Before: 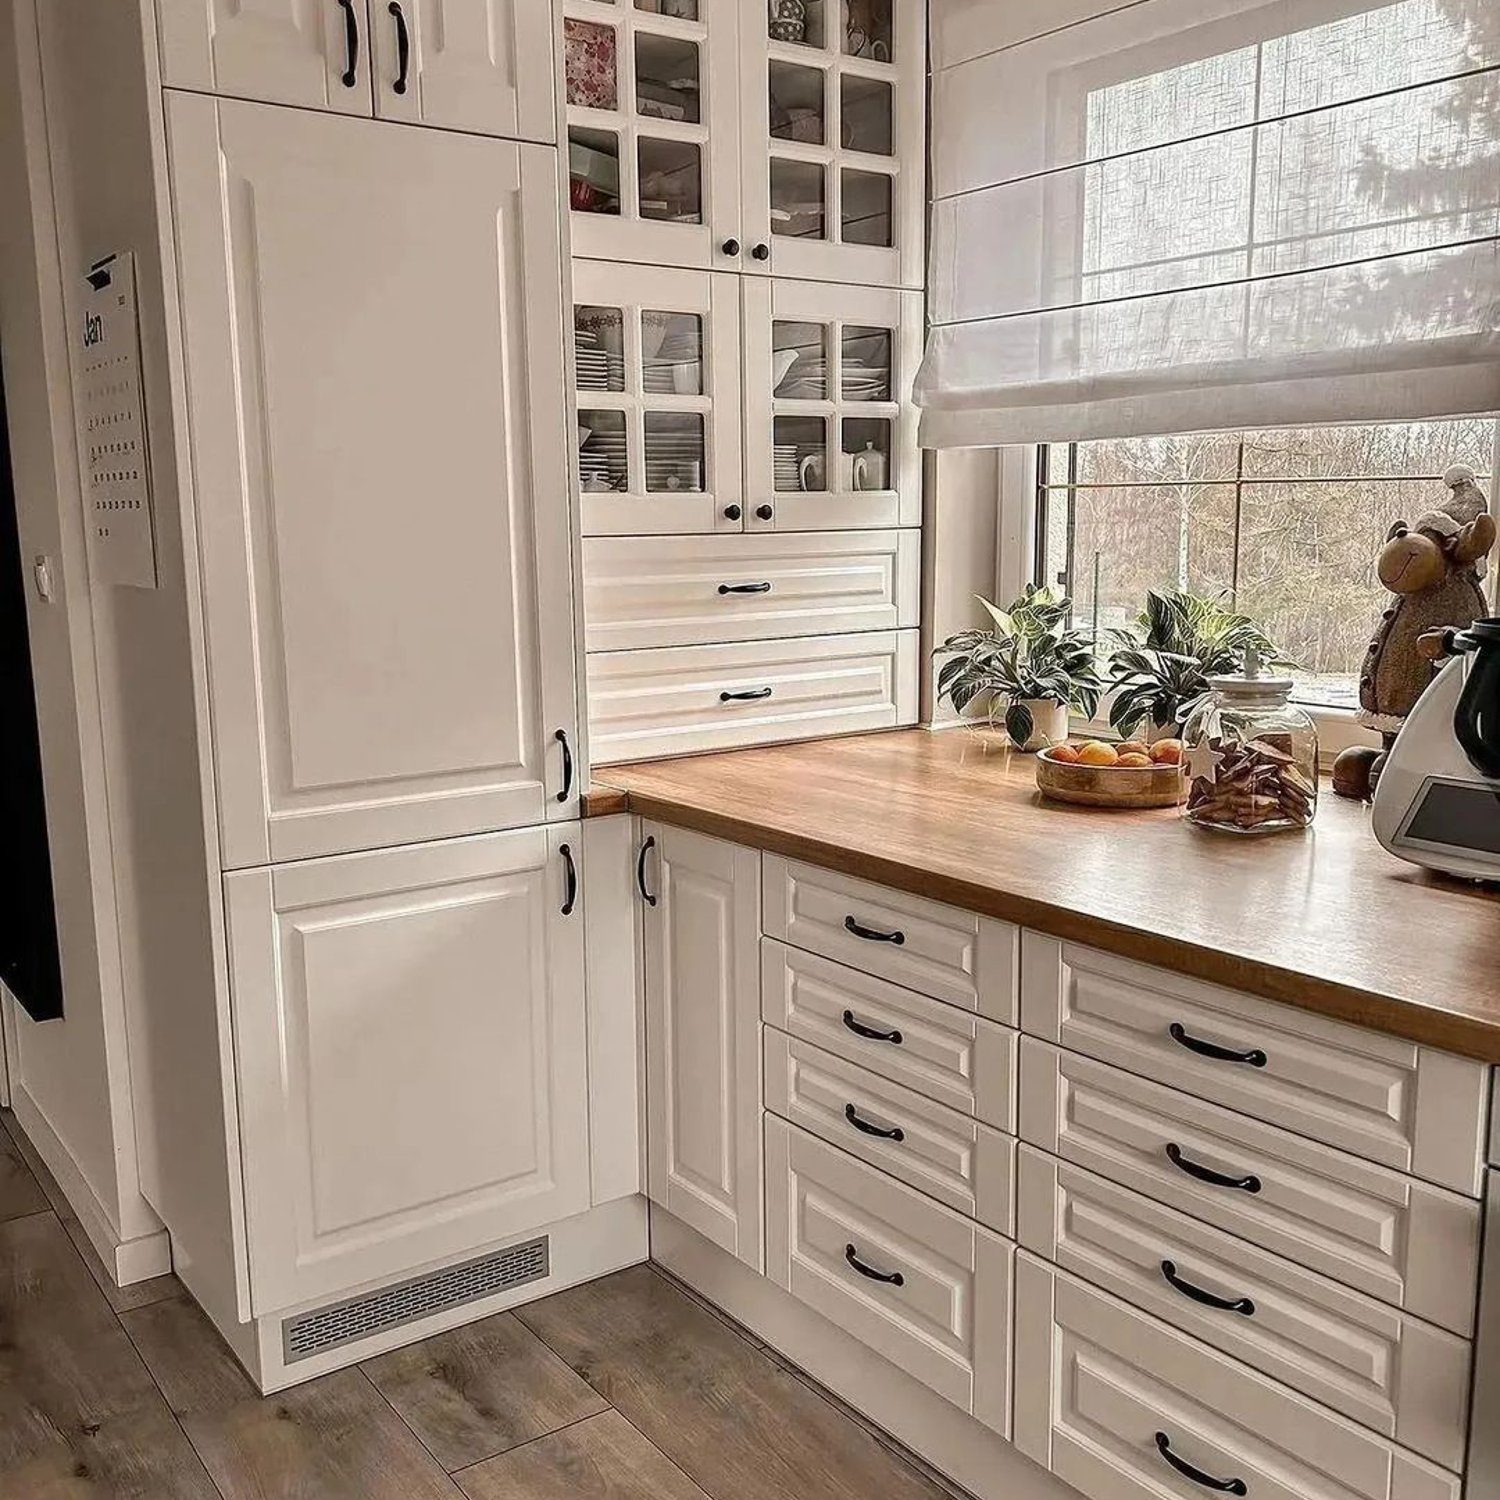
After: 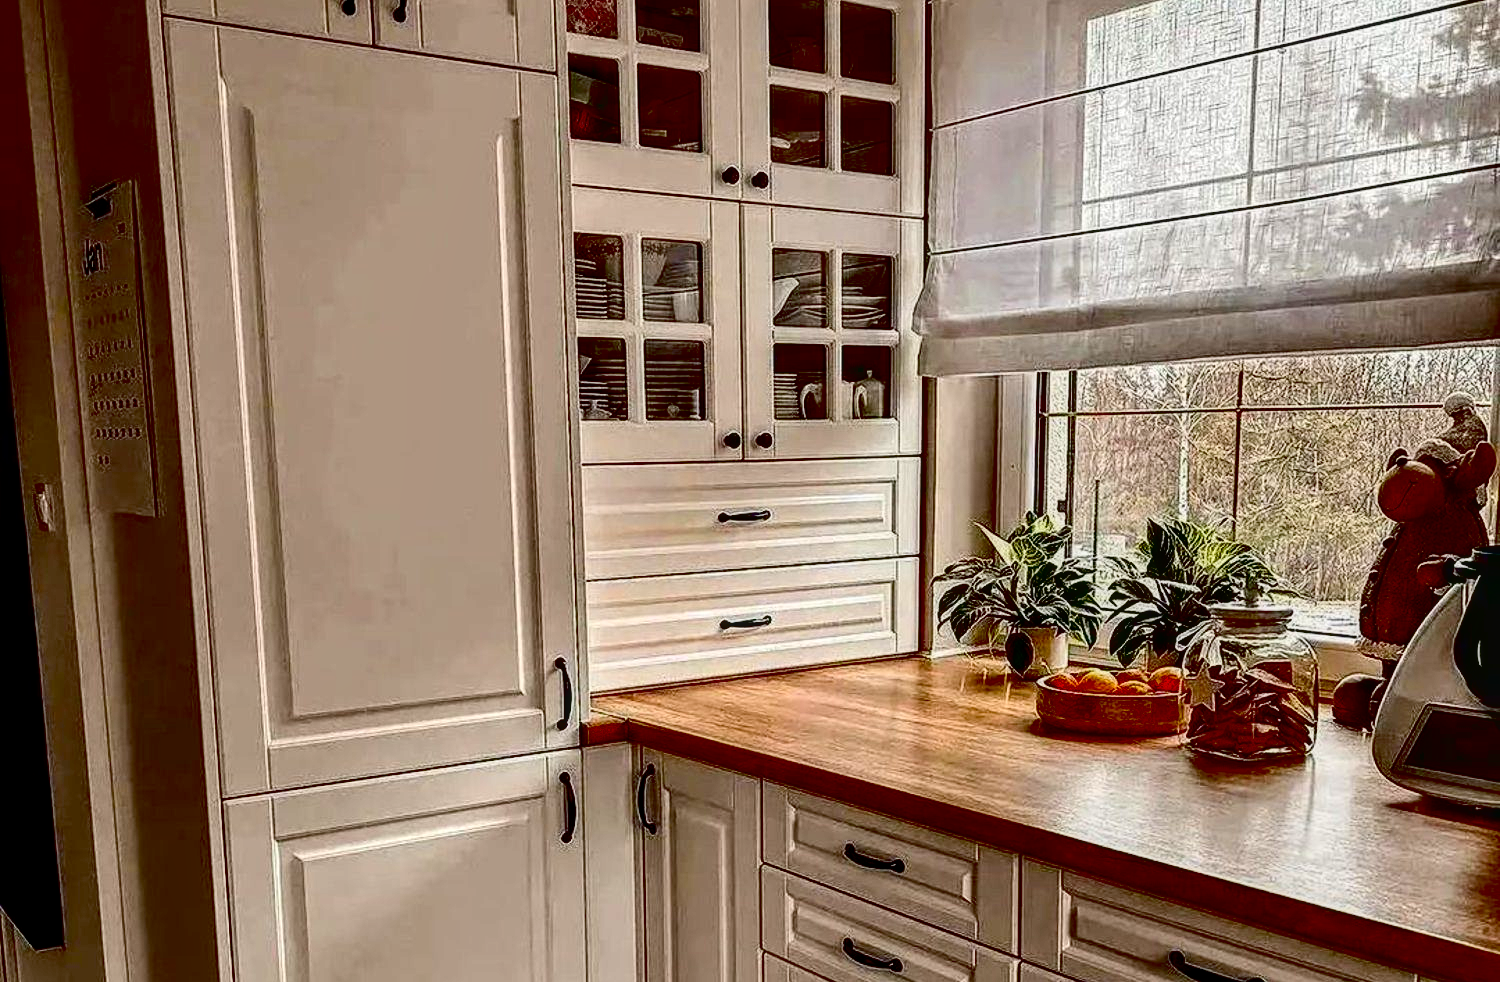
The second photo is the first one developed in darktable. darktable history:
exposure: black level correction 0.099, exposure -0.094 EV, compensate highlight preservation false
tone equalizer: edges refinement/feathering 500, mask exposure compensation -1.57 EV, preserve details no
contrast brightness saturation: contrast 0.212, brightness -0.114, saturation 0.214
crop and rotate: top 4.857%, bottom 29.639%
local contrast: on, module defaults
